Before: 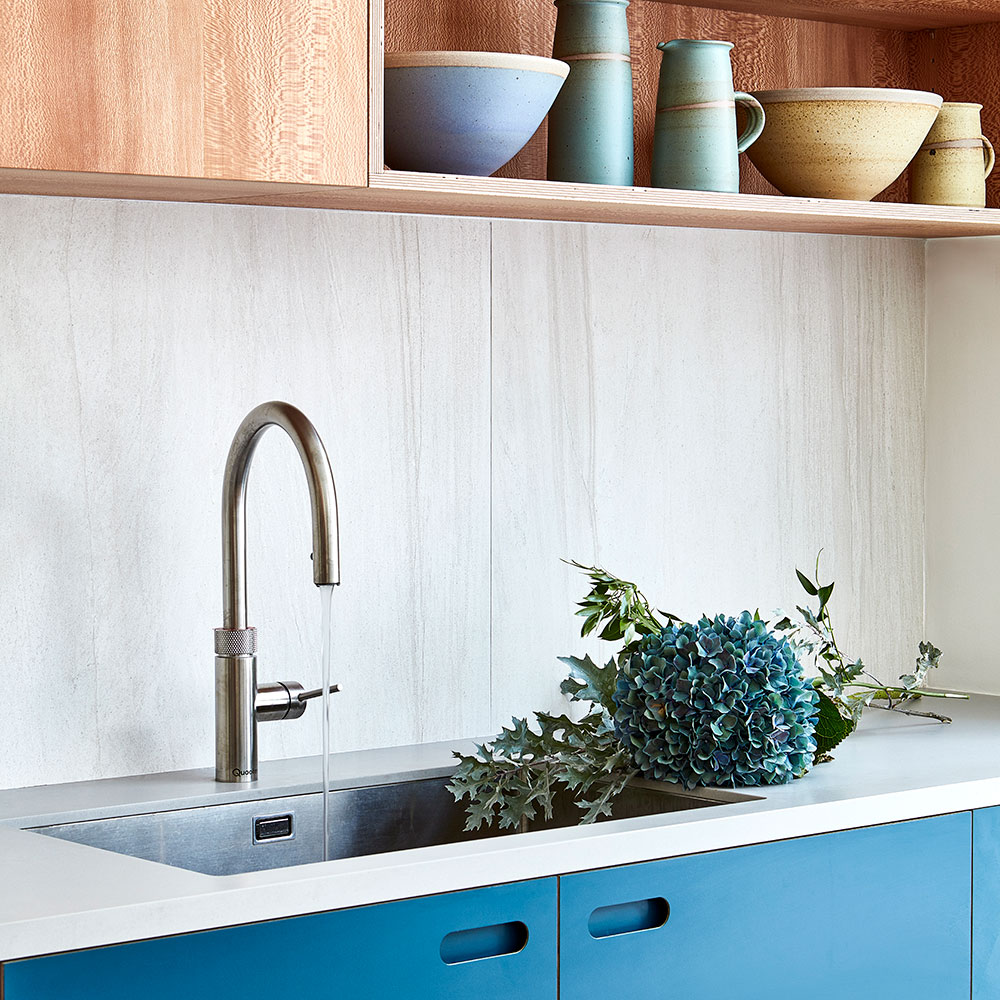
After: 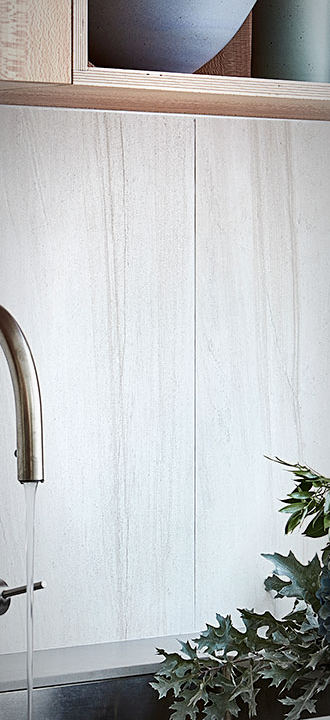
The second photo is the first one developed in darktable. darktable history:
crop and rotate: left 29.68%, top 10.327%, right 37.261%, bottom 17.605%
vignetting: fall-off start 67.81%, fall-off radius 68.34%, automatic ratio true
sharpen: amount 0.207
